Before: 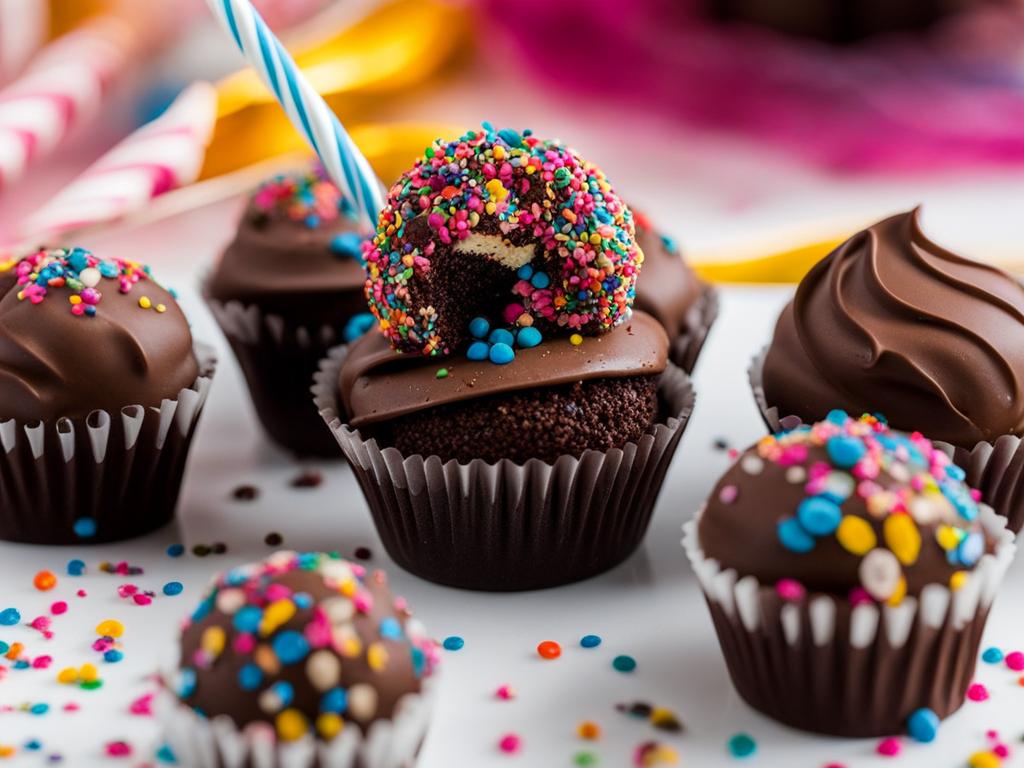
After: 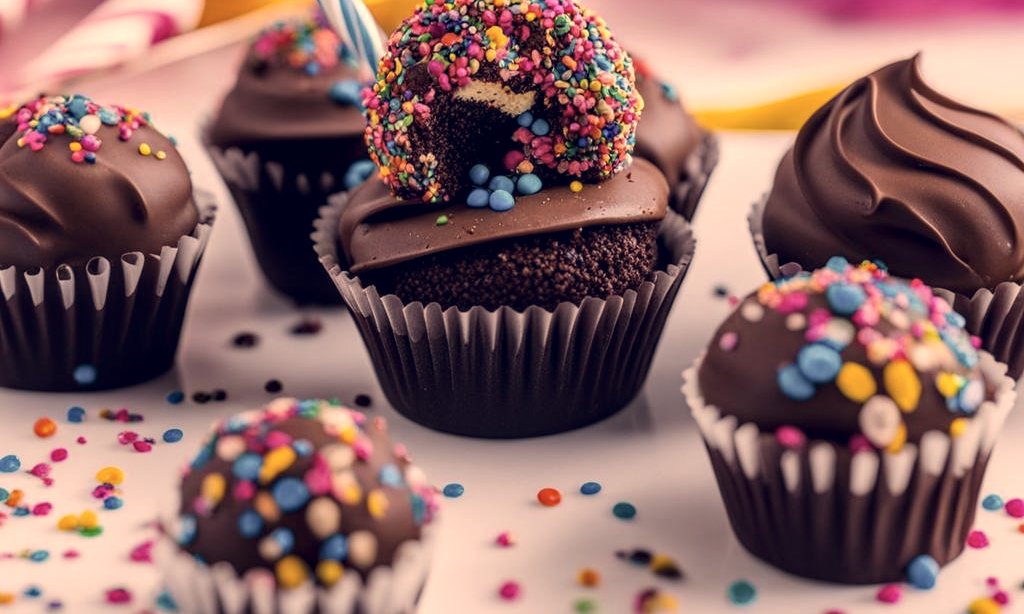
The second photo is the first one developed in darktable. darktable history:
crop and rotate: top 19.998%
local contrast: on, module defaults
color correction: highlights a* 19.59, highlights b* 27.49, shadows a* 3.46, shadows b* -17.28, saturation 0.73
